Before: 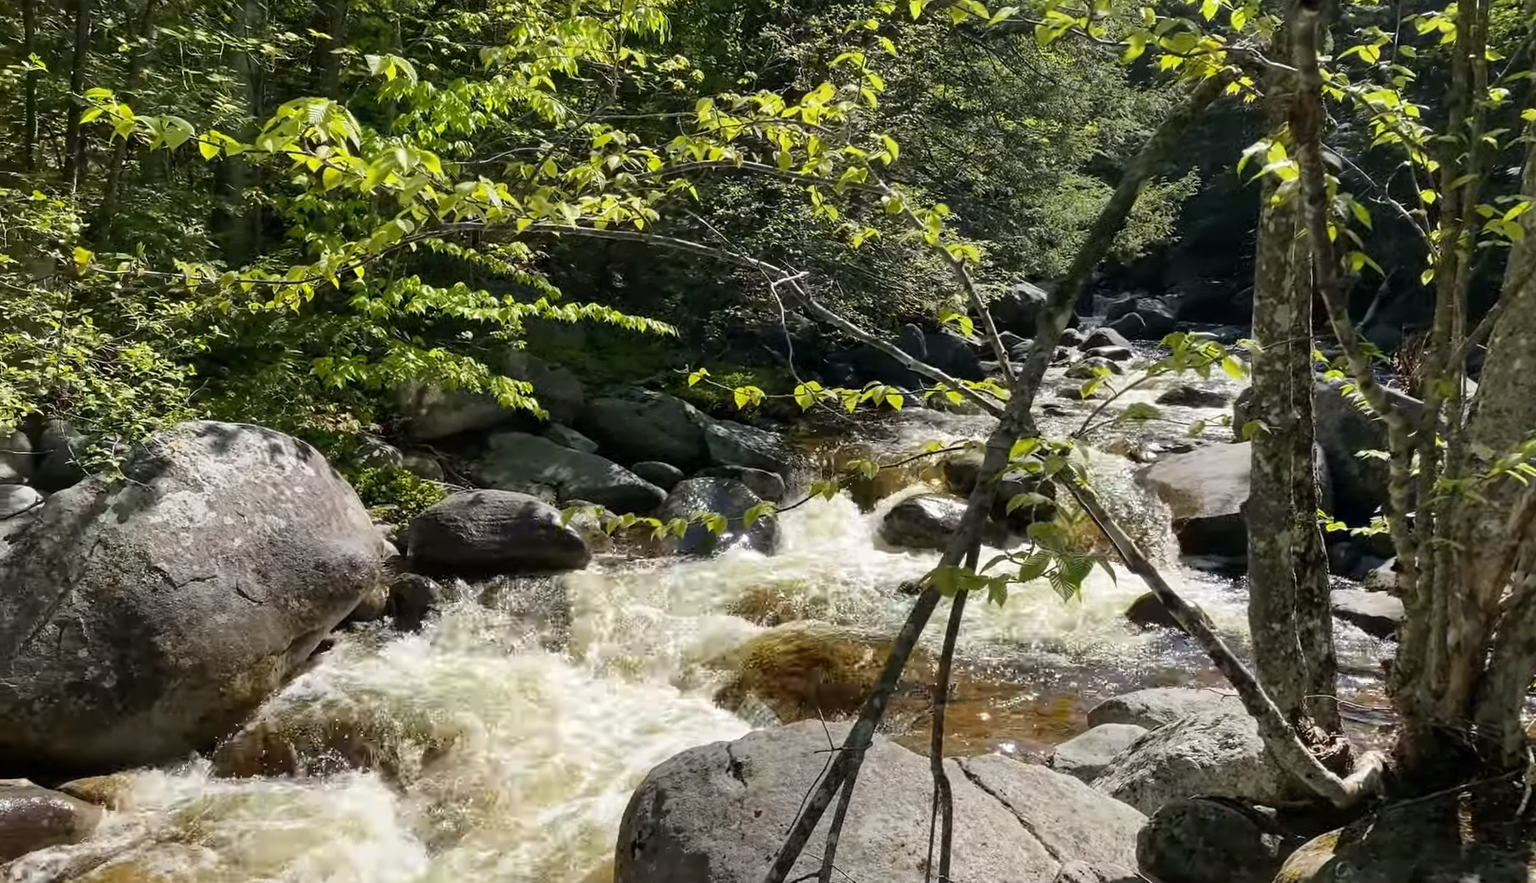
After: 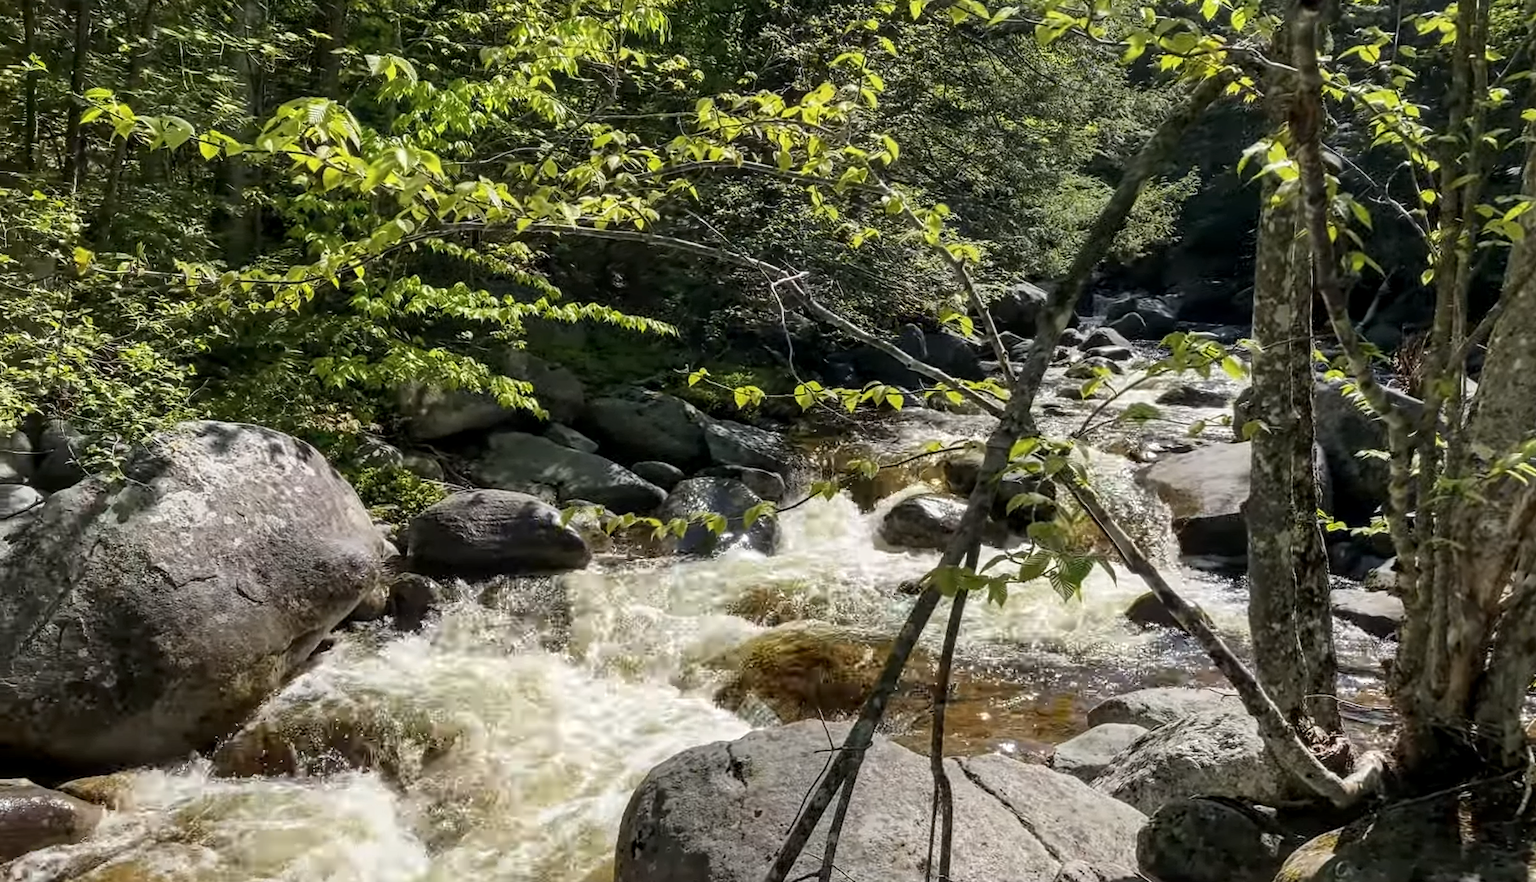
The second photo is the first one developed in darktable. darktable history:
local contrast: on, module defaults
exposure: exposure -0.04 EV, compensate highlight preservation false
contrast brightness saturation: saturation -0.05
